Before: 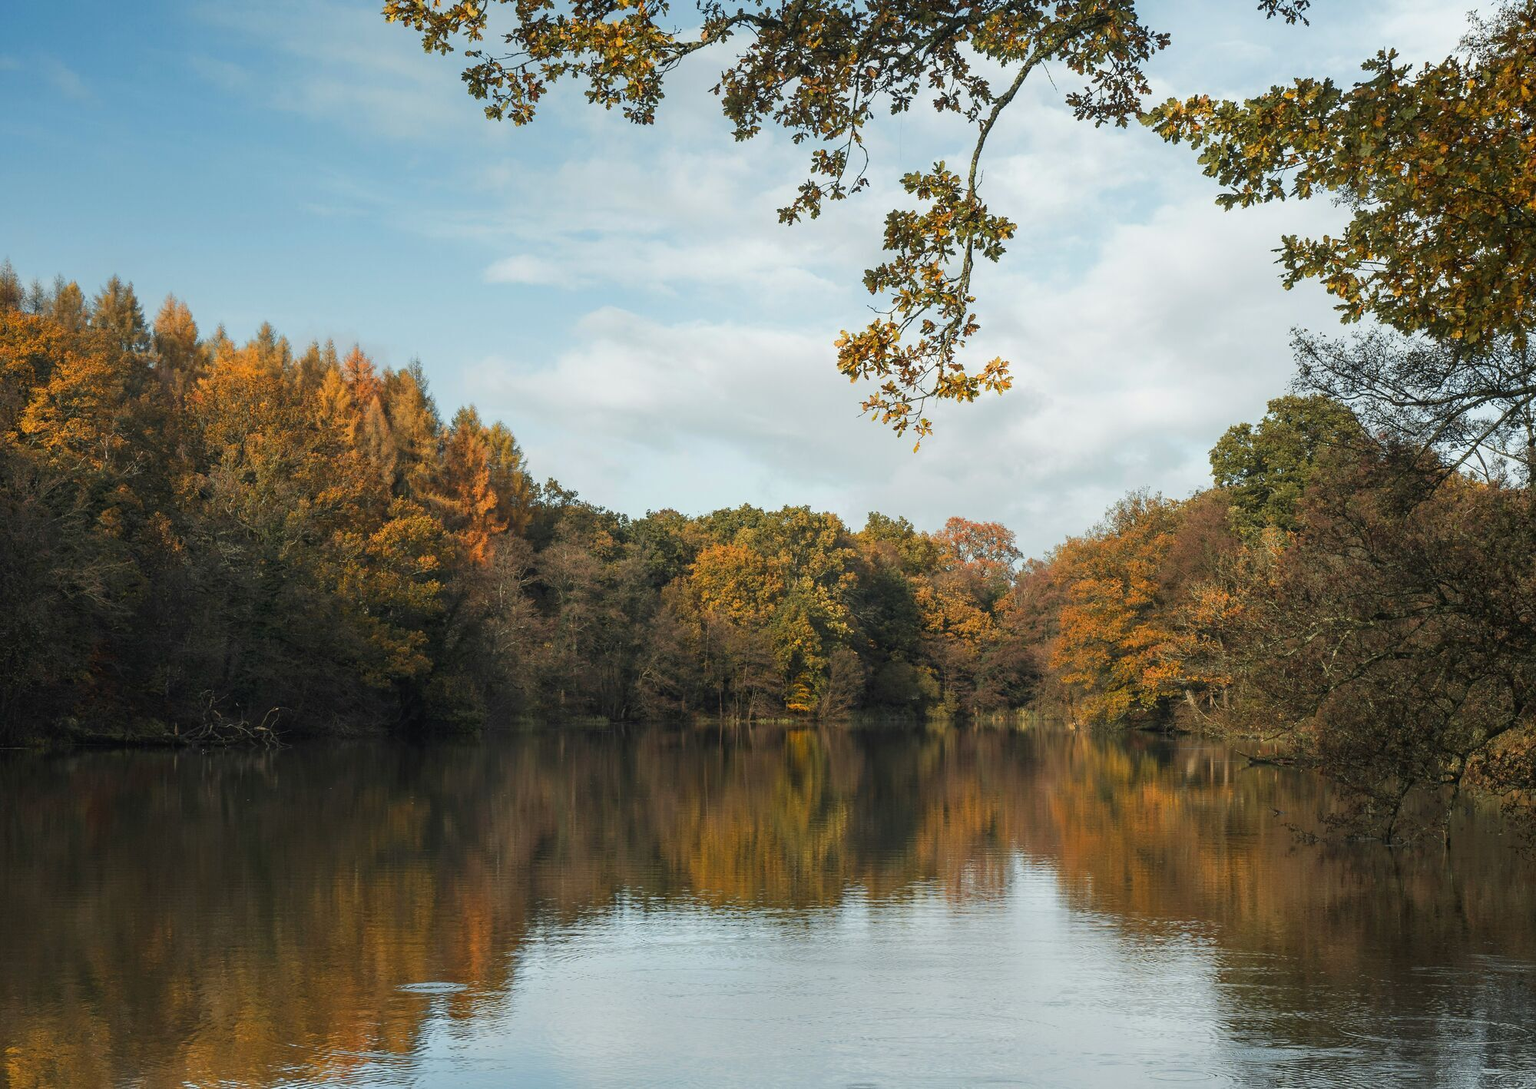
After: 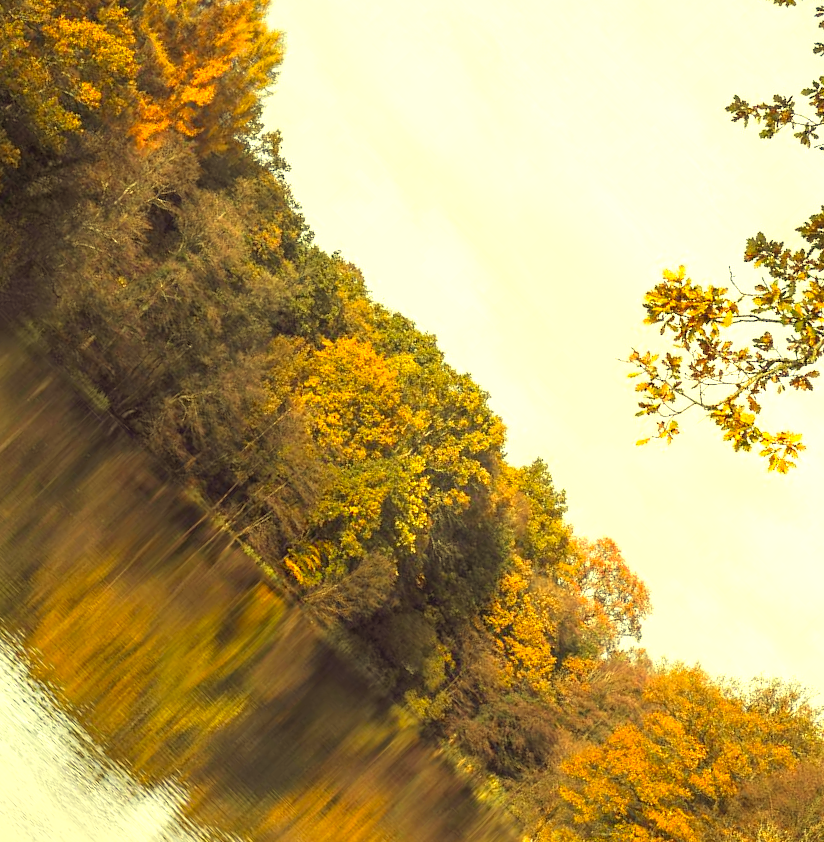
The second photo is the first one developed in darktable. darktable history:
color correction: highlights a* -0.506, highlights b* 39.66, shadows a* 9.55, shadows b* -0.898
exposure: black level correction 0.001, exposure 1.128 EV, compensate highlight preservation false
crop and rotate: angle -45.32°, top 16.57%, right 0.954%, bottom 11.695%
